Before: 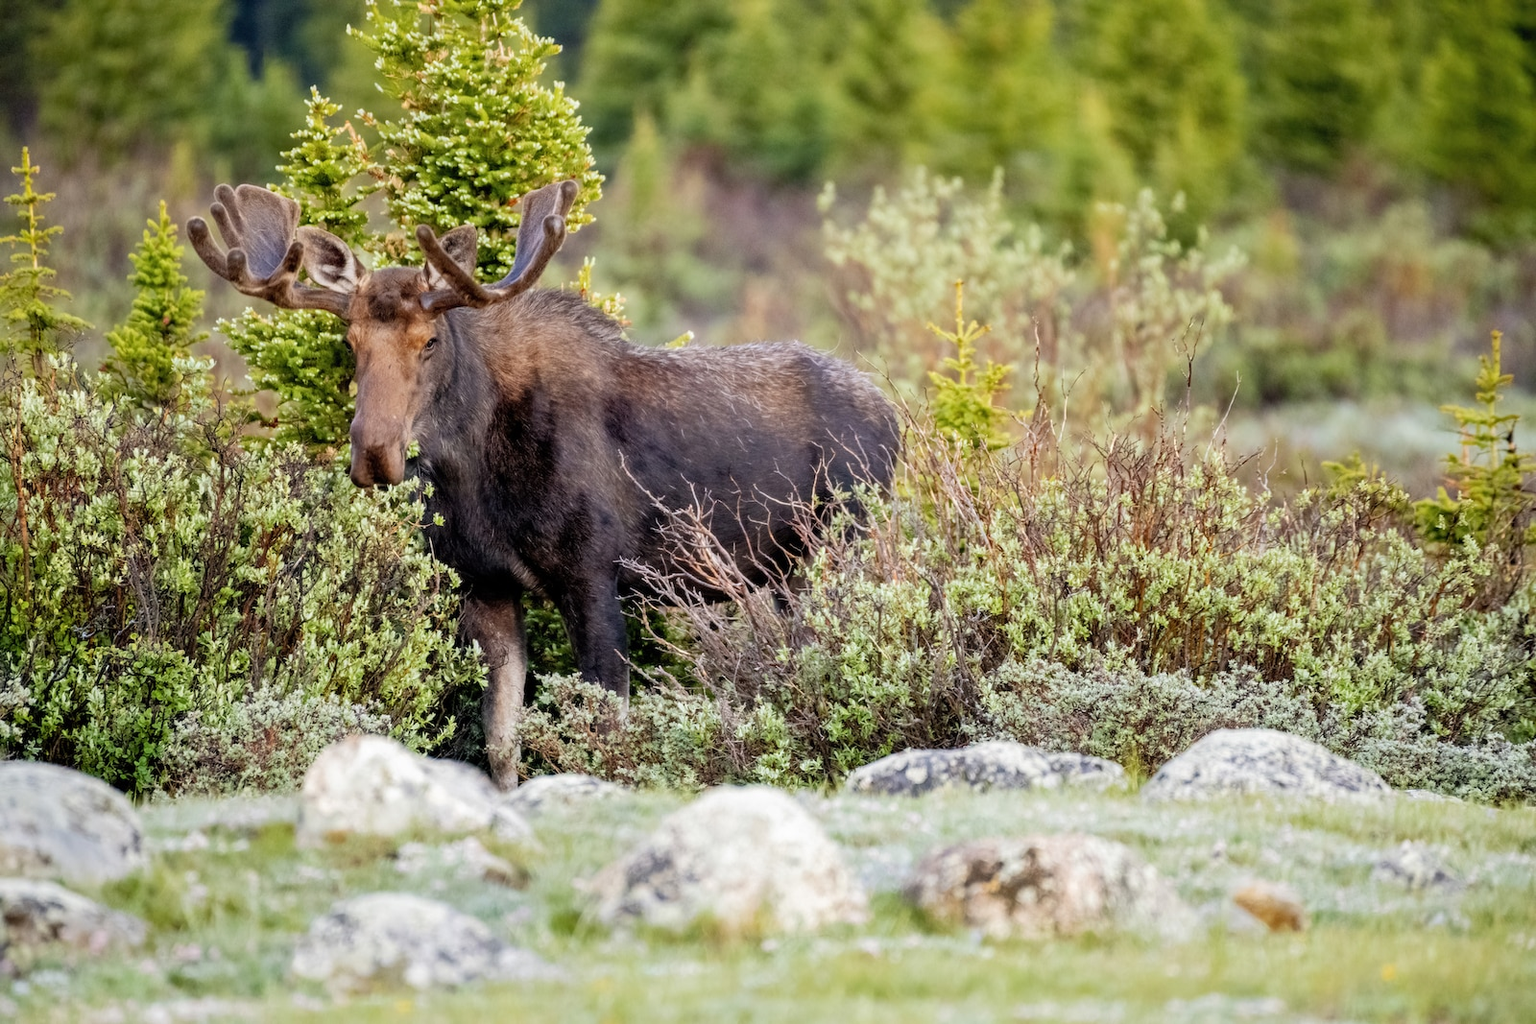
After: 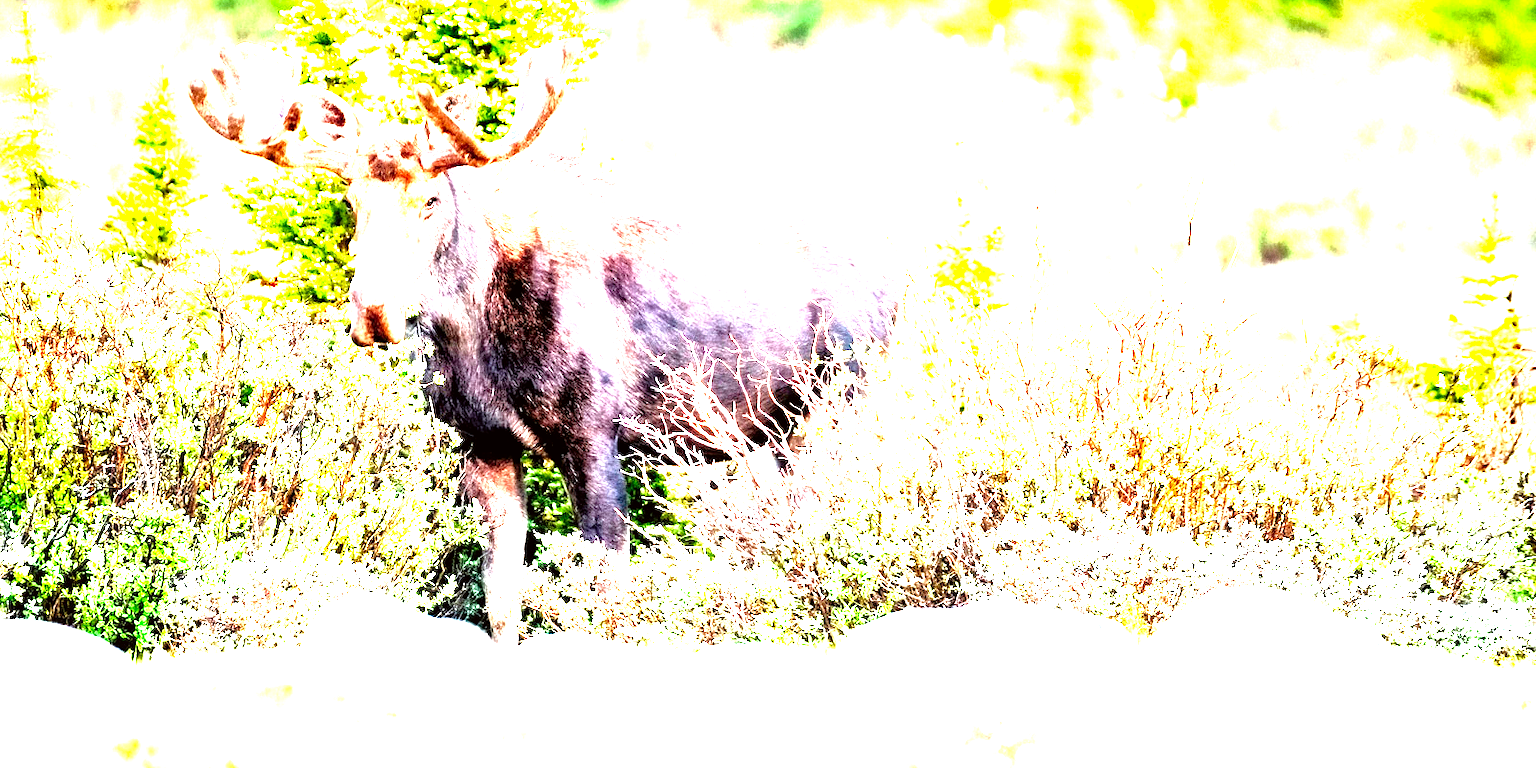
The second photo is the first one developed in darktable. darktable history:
levels: levels [0, 0.281, 0.562]
tone equalizer: -7 EV 0.18 EV, -6 EV 0.12 EV, -5 EV 0.08 EV, -4 EV 0.04 EV, -2 EV -0.02 EV, -1 EV -0.04 EV, +0 EV -0.06 EV, luminance estimator HSV value / RGB max
exposure: black level correction 0, exposure 1.2 EV, compensate exposure bias true, compensate highlight preservation false
base curve: curves: ch0 [(0, 0) (0.088, 0.125) (0.176, 0.251) (0.354, 0.501) (0.613, 0.749) (1, 0.877)], preserve colors none
grain: coarseness 0.09 ISO
crop: top 13.819%, bottom 11.169%
local contrast: mode bilateral grid, contrast 20, coarseness 50, detail 161%, midtone range 0.2
color correction: highlights a* -2.73, highlights b* -2.09, shadows a* 2.41, shadows b* 2.73
